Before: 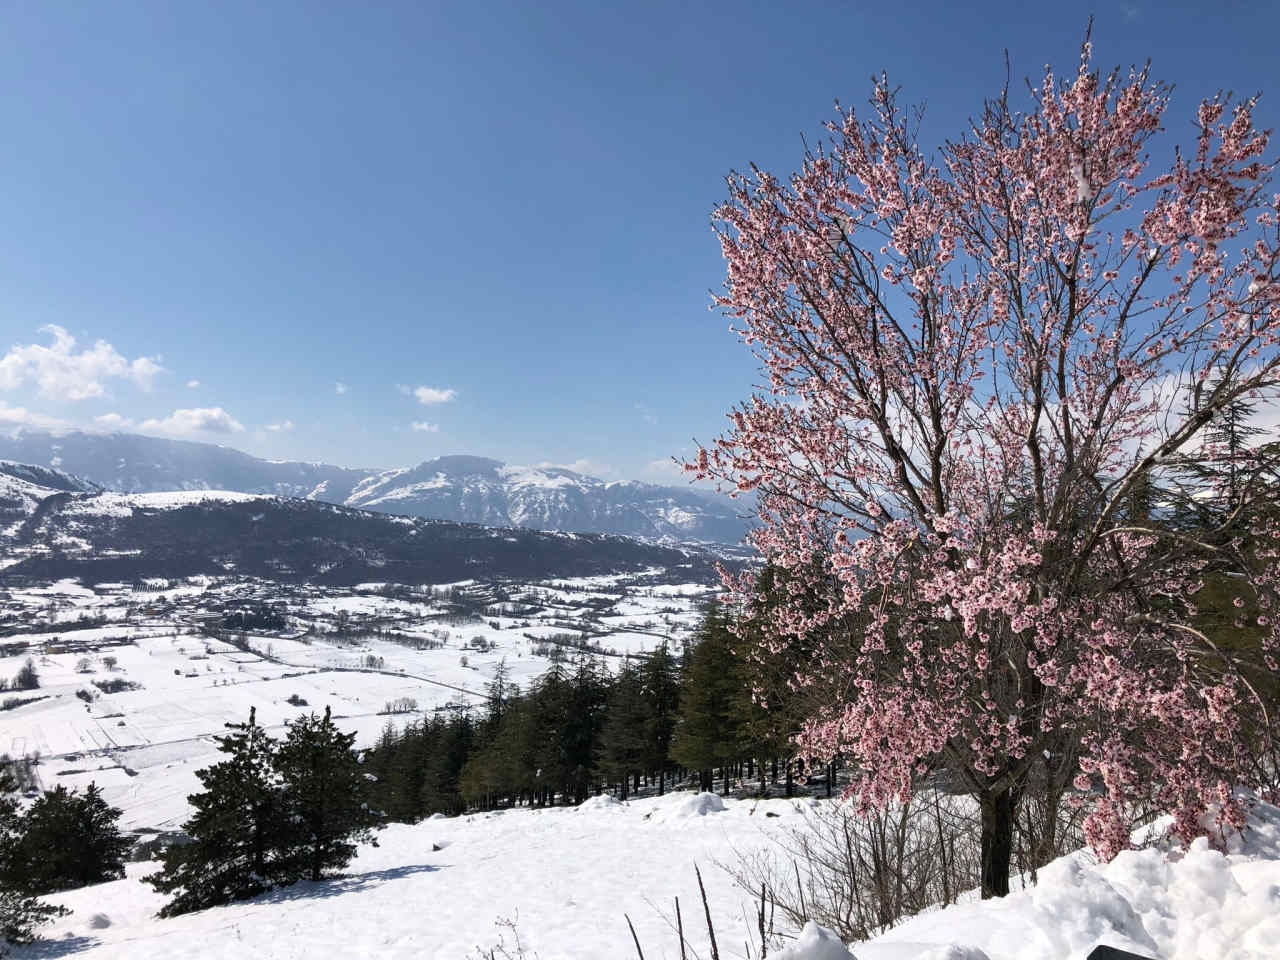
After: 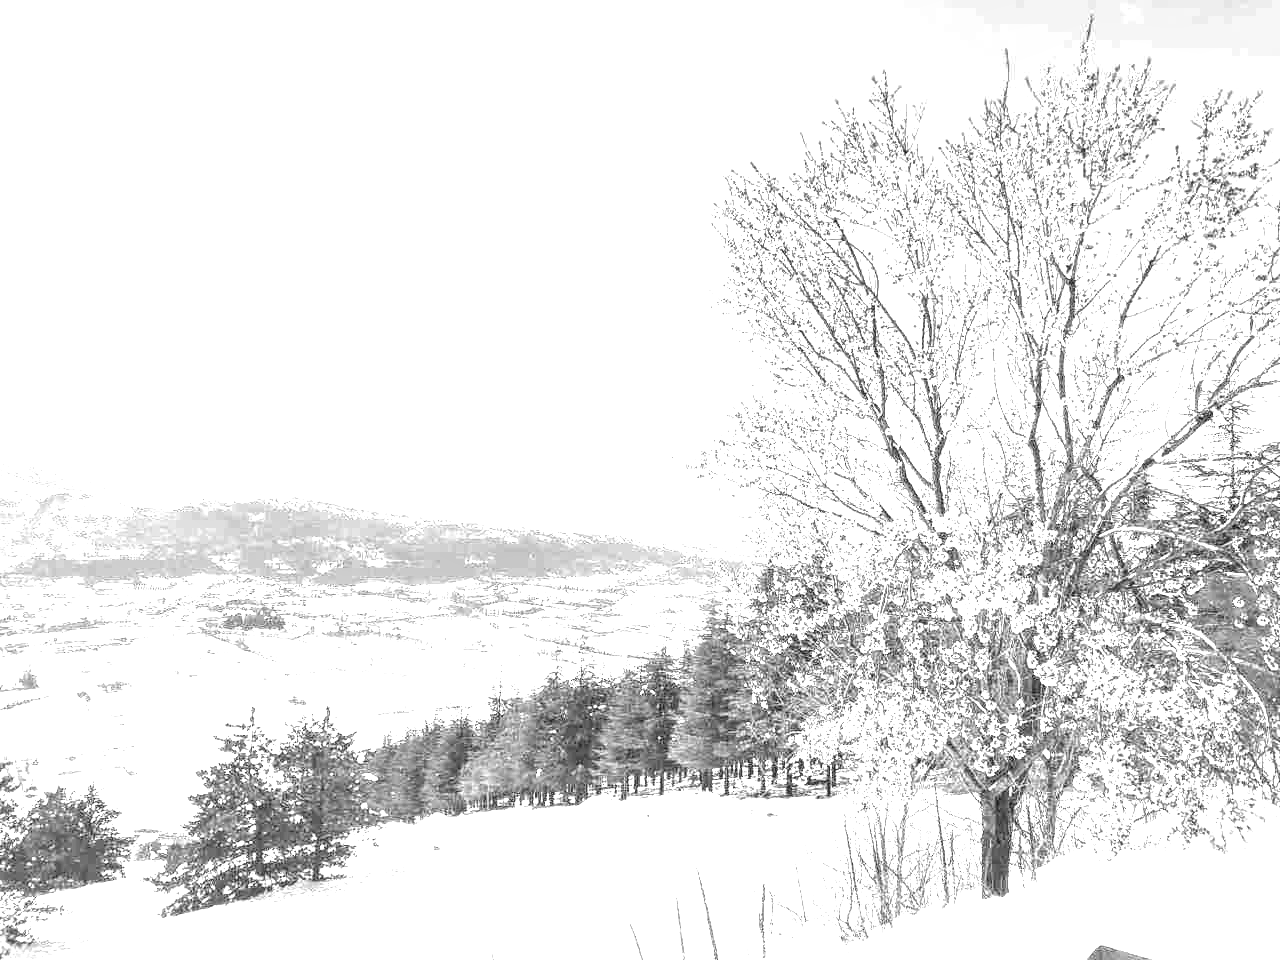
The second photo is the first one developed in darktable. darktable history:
monochrome: on, module defaults
local contrast: detail 130%
exposure: exposure 3 EV, compensate highlight preservation false
